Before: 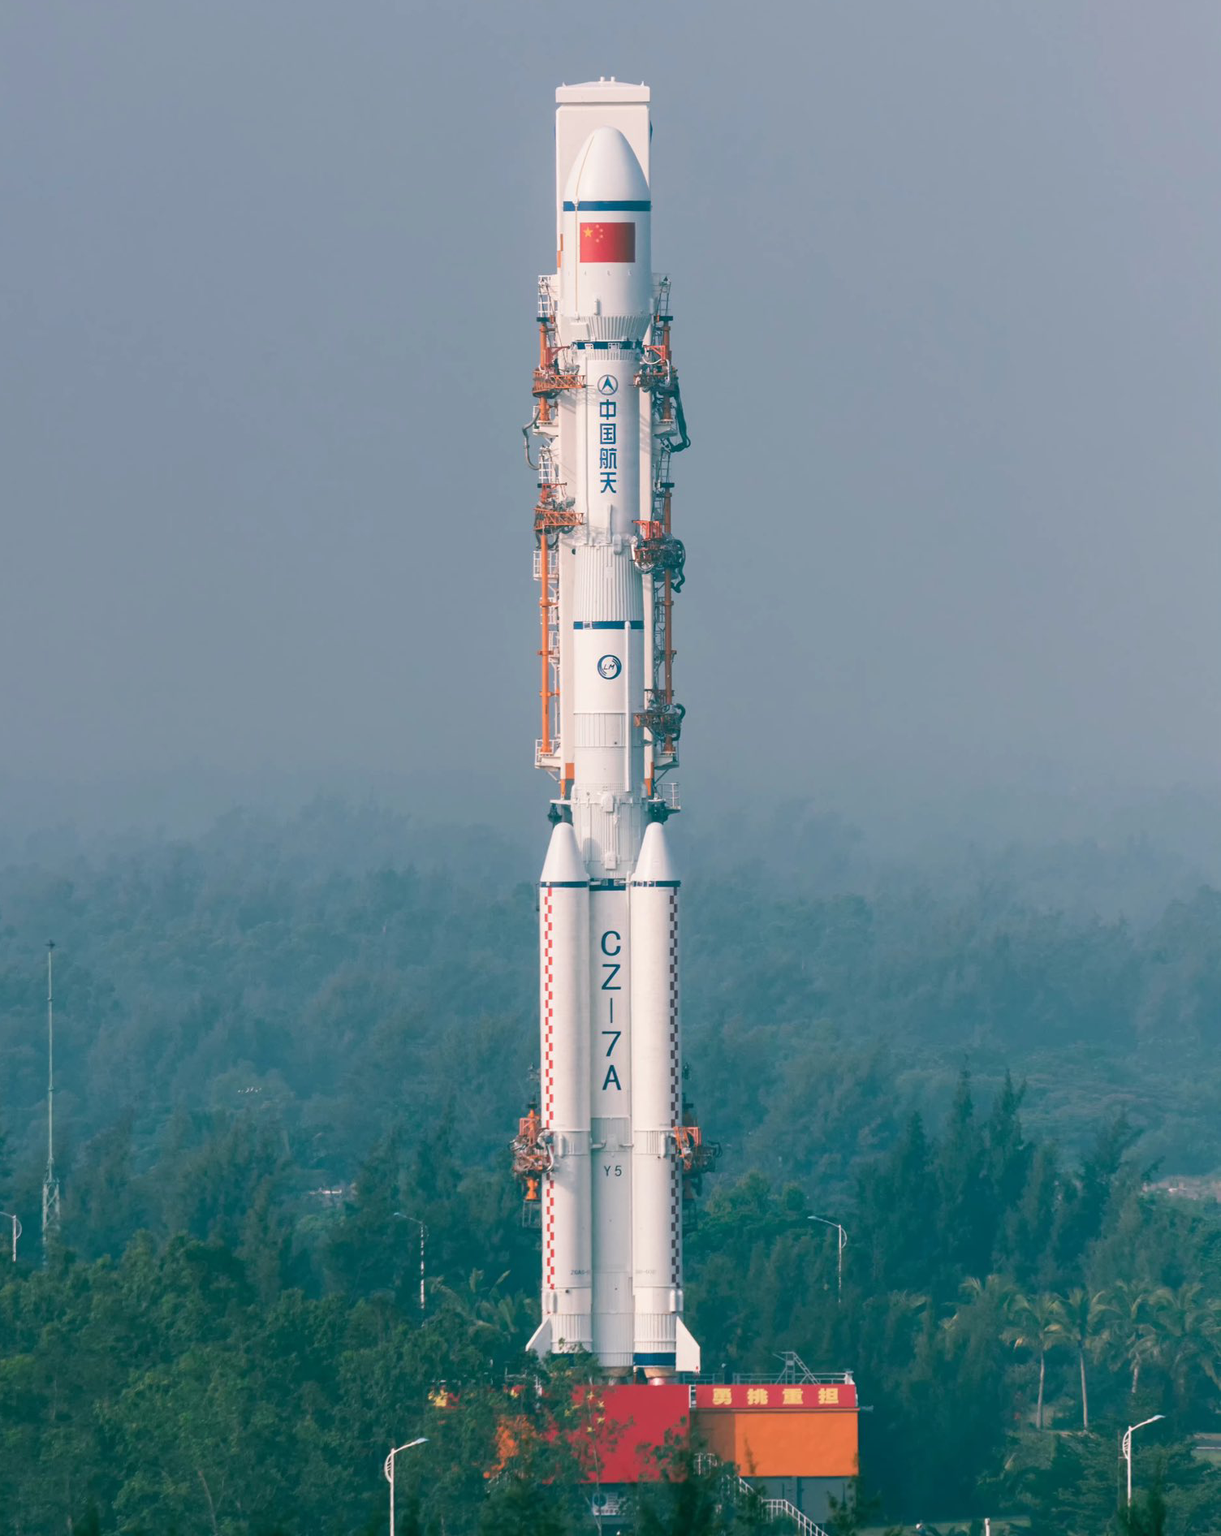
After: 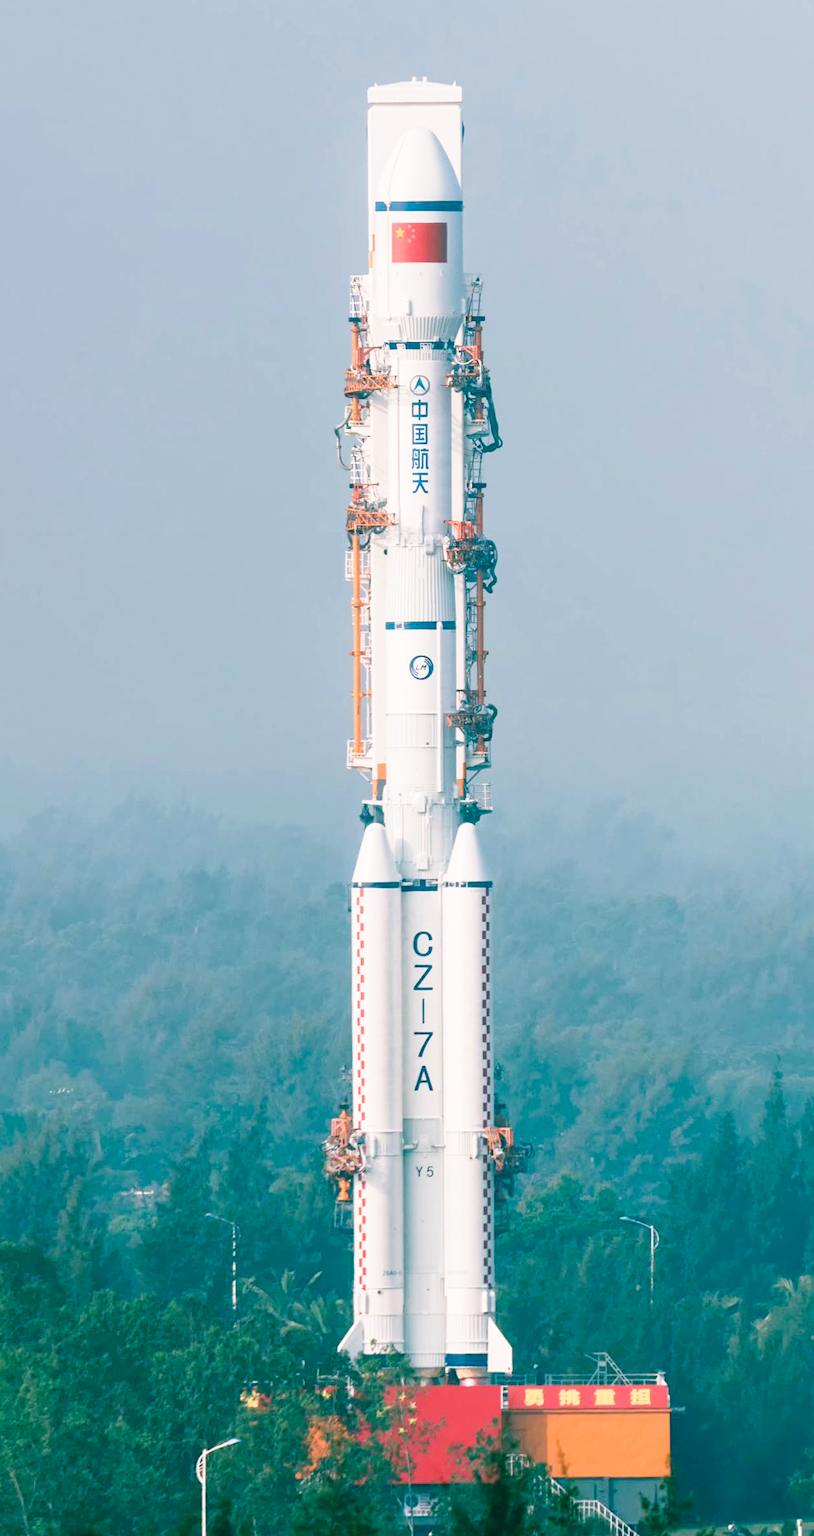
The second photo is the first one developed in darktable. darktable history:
crop and rotate: left 15.446%, right 17.836%
base curve: curves: ch0 [(0, 0) (0.028, 0.03) (0.121, 0.232) (0.46, 0.748) (0.859, 0.968) (1, 1)], preserve colors none
